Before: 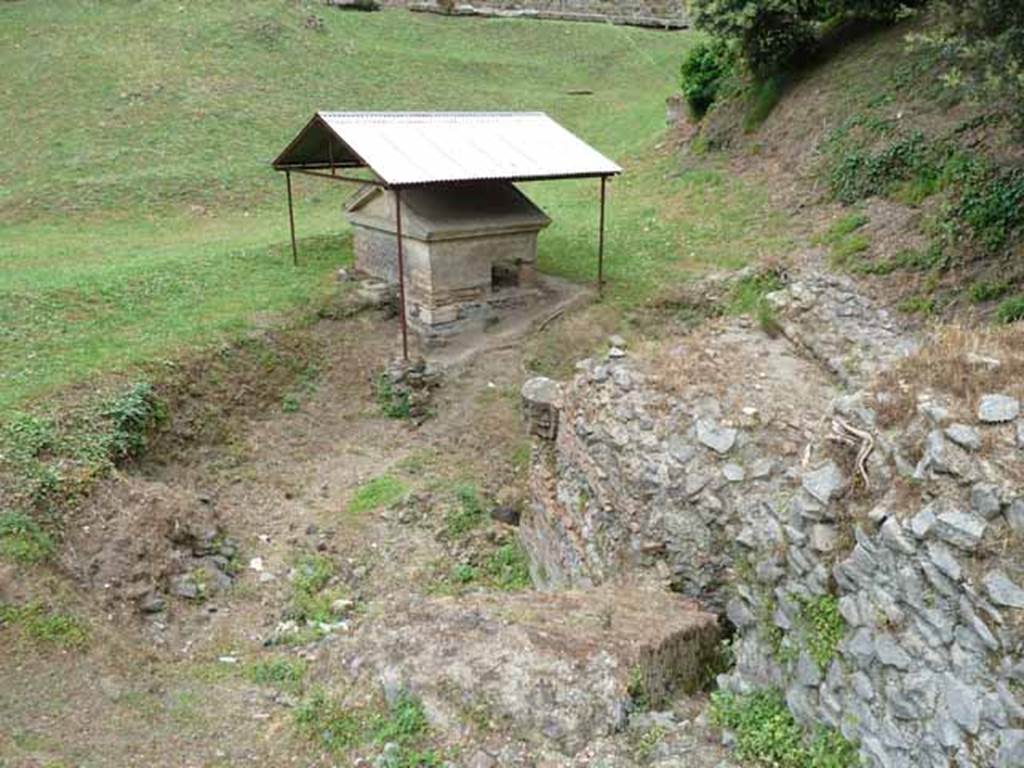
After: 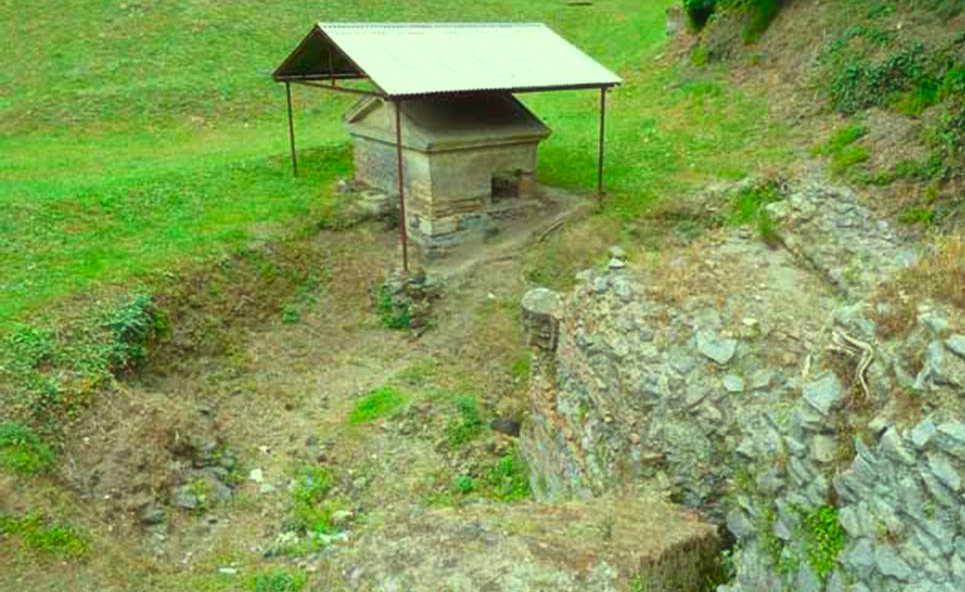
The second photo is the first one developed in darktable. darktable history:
crop and rotate: angle 0.03°, top 11.643%, right 5.651%, bottom 11.189%
local contrast: mode bilateral grid, contrast 10, coarseness 25, detail 115%, midtone range 0.2
color correction: highlights a* -10.77, highlights b* 9.8, saturation 1.72
haze removal: strength -0.1, adaptive false
